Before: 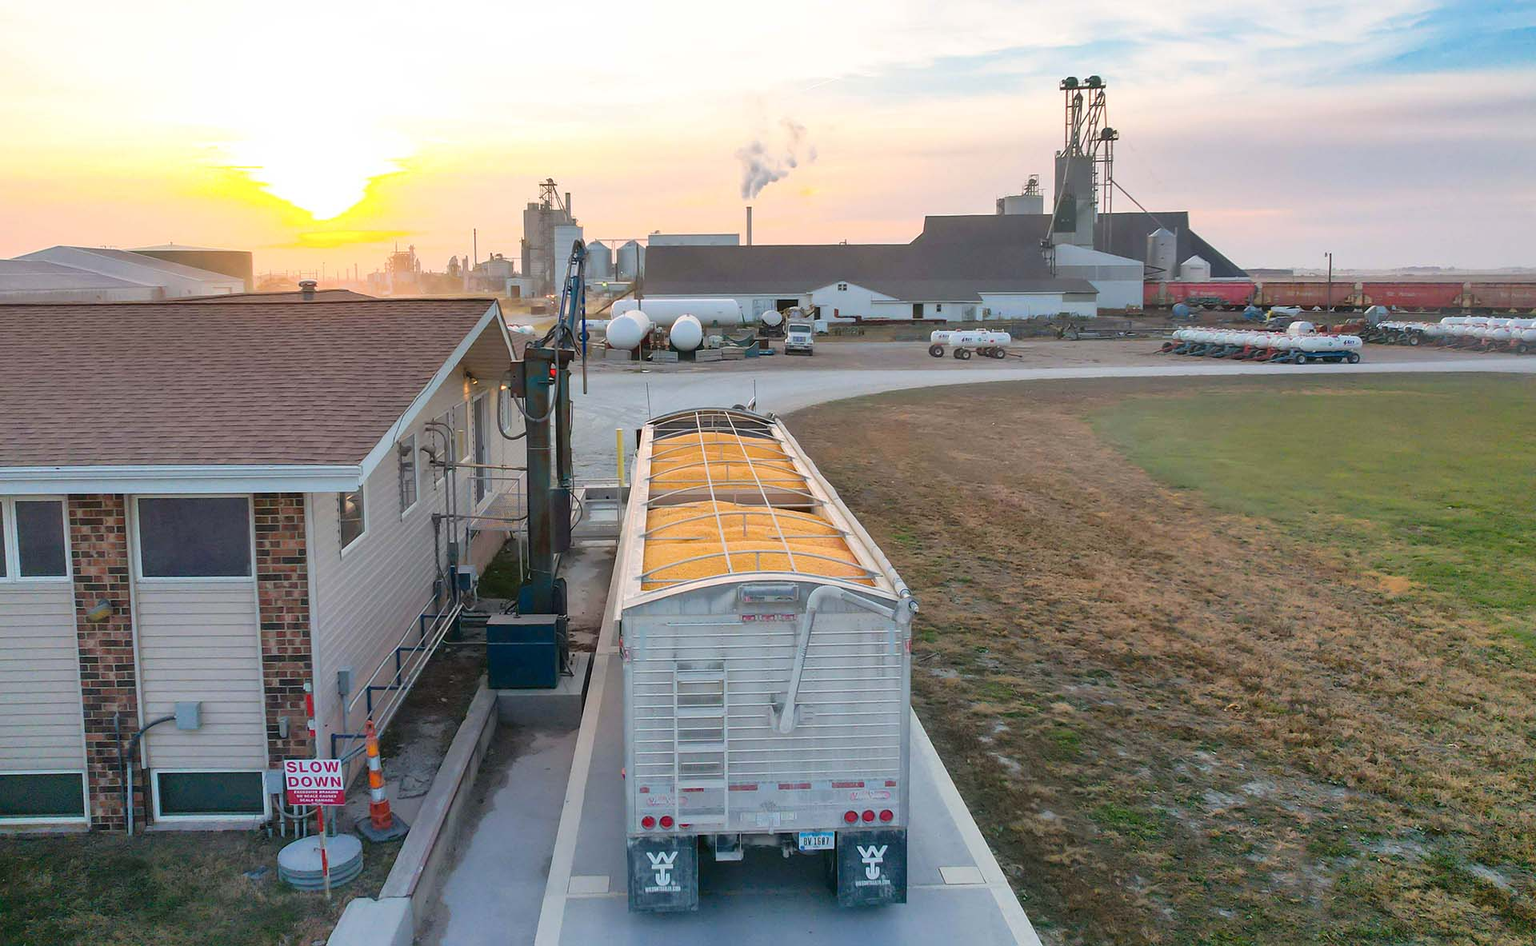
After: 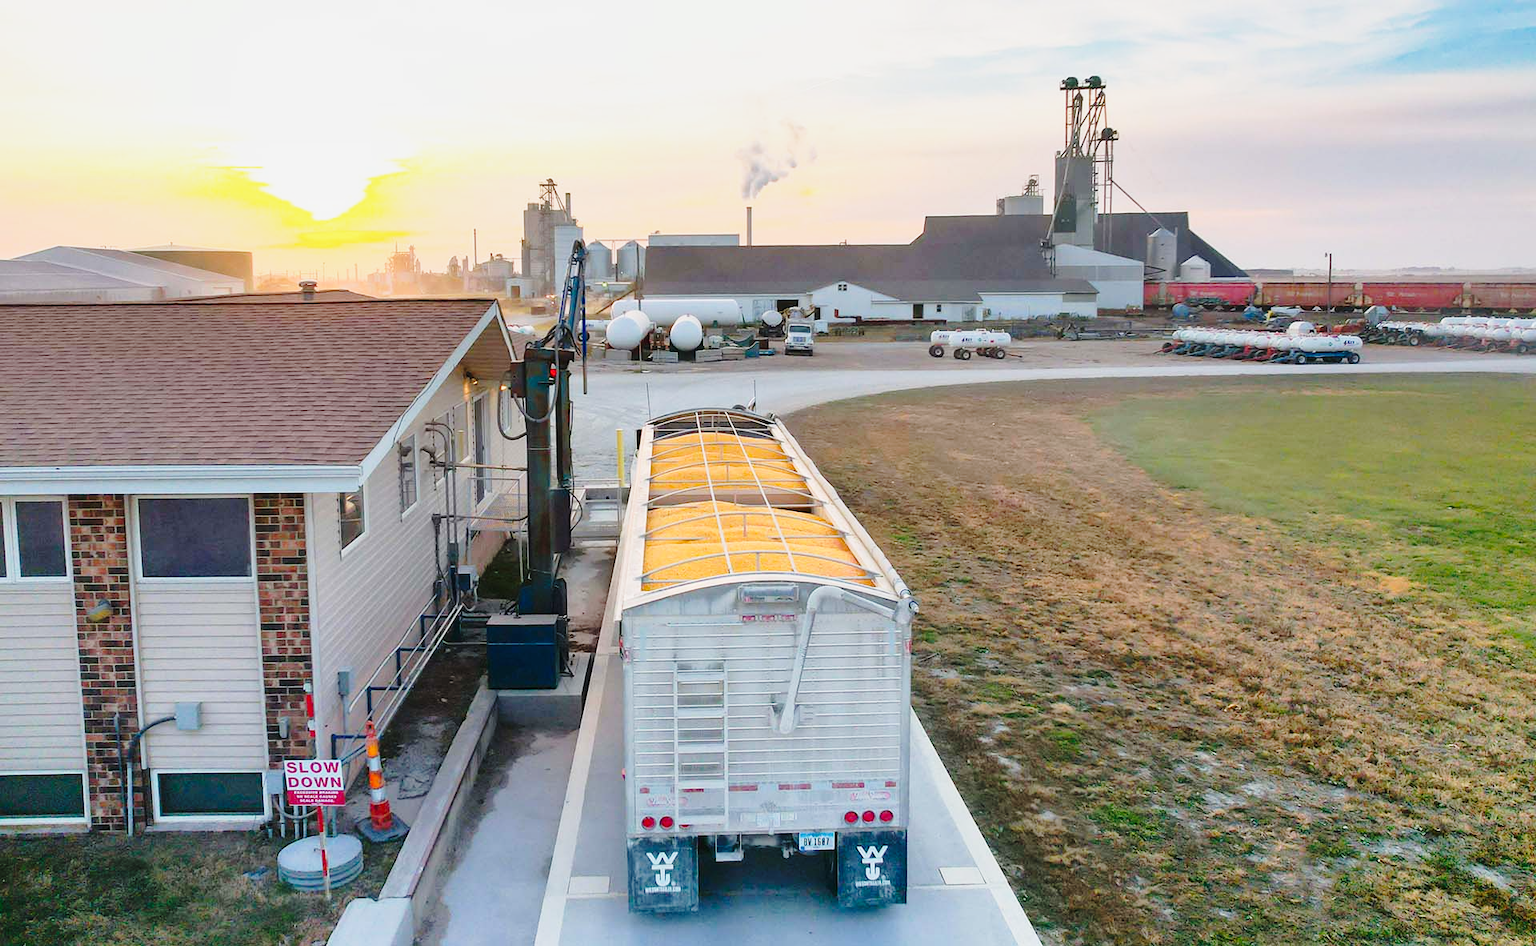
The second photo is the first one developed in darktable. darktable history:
base curve: curves: ch0 [(0, 0) (0.028, 0.03) (0.121, 0.232) (0.46, 0.748) (0.859, 0.968) (1, 1)], preserve colors none
color zones: curves: ch1 [(0, 0.525) (0.143, 0.556) (0.286, 0.52) (0.429, 0.5) (0.571, 0.5) (0.714, 0.5) (0.857, 0.503) (1, 0.525)]
graduated density: rotation -0.352°, offset 57.64
